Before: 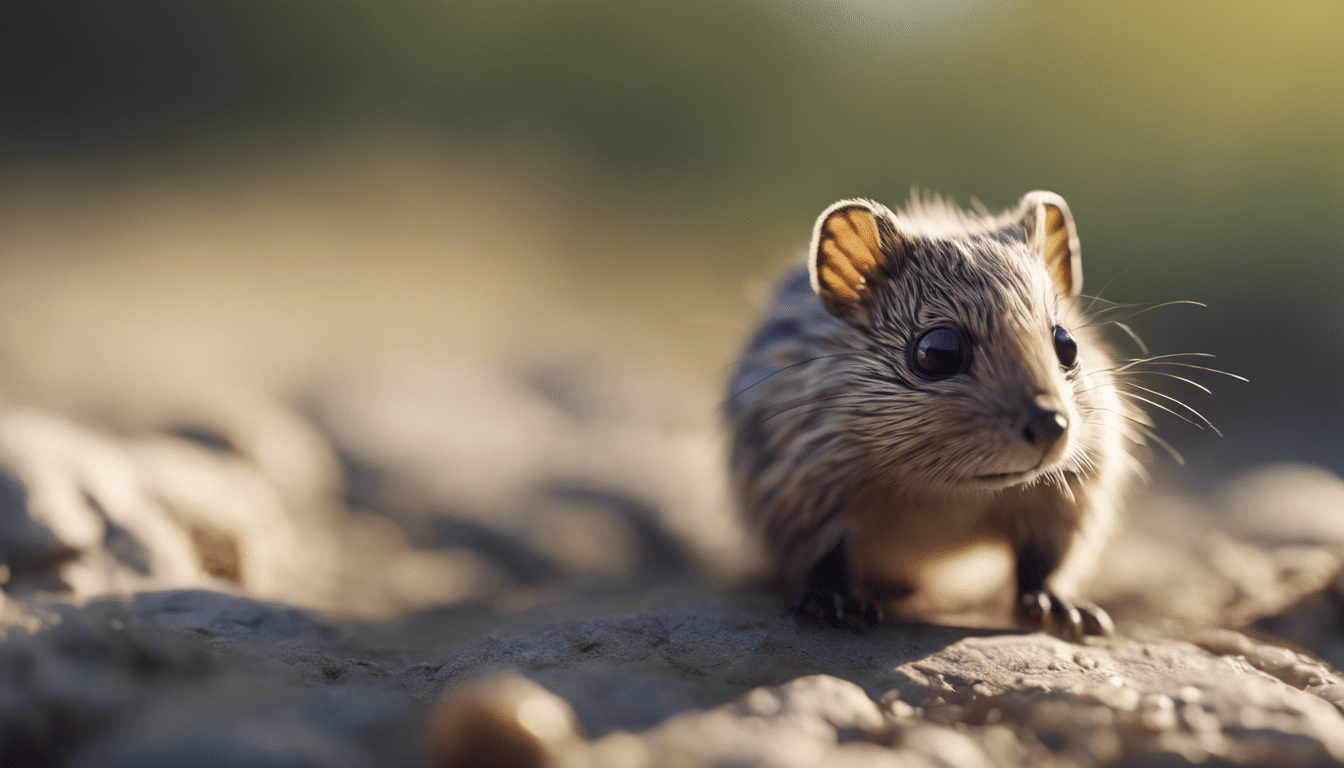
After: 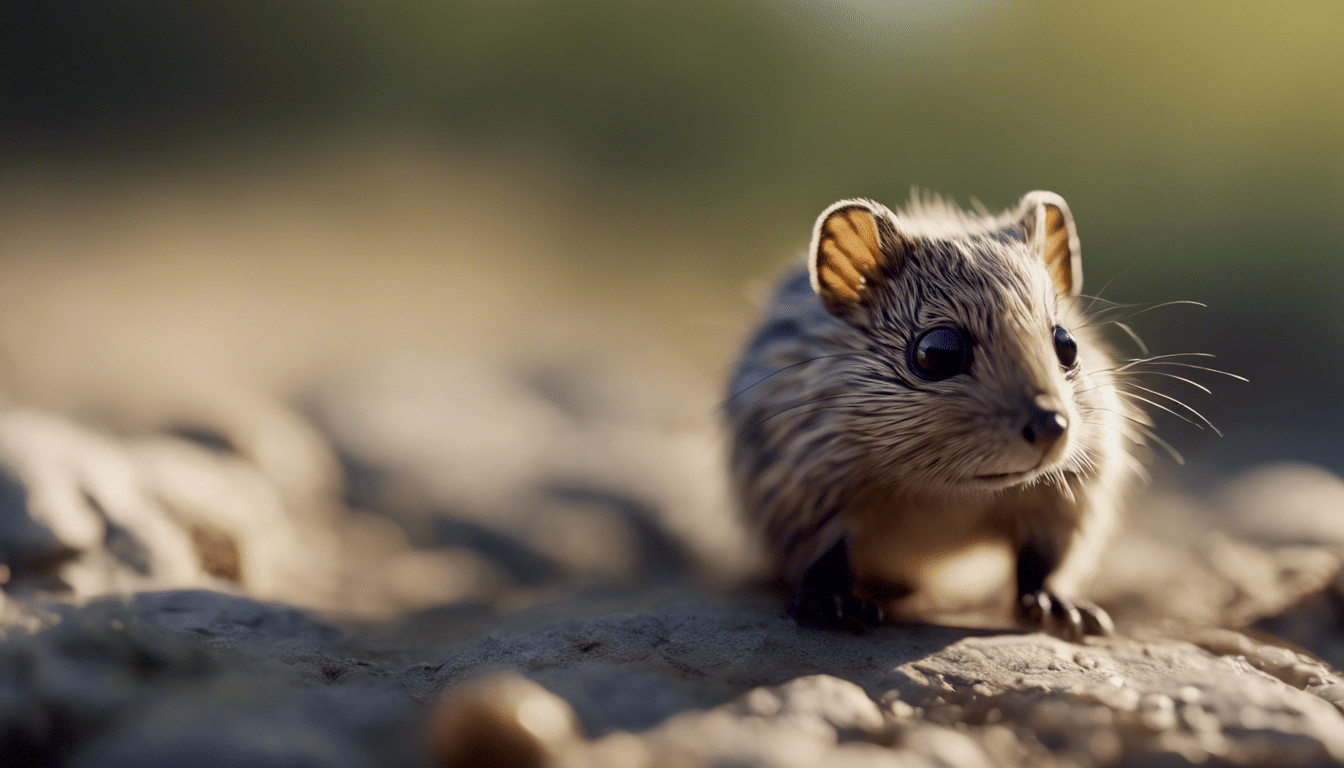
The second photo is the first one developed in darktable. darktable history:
exposure: black level correction 0.009, exposure -0.165 EV, compensate highlight preservation false
